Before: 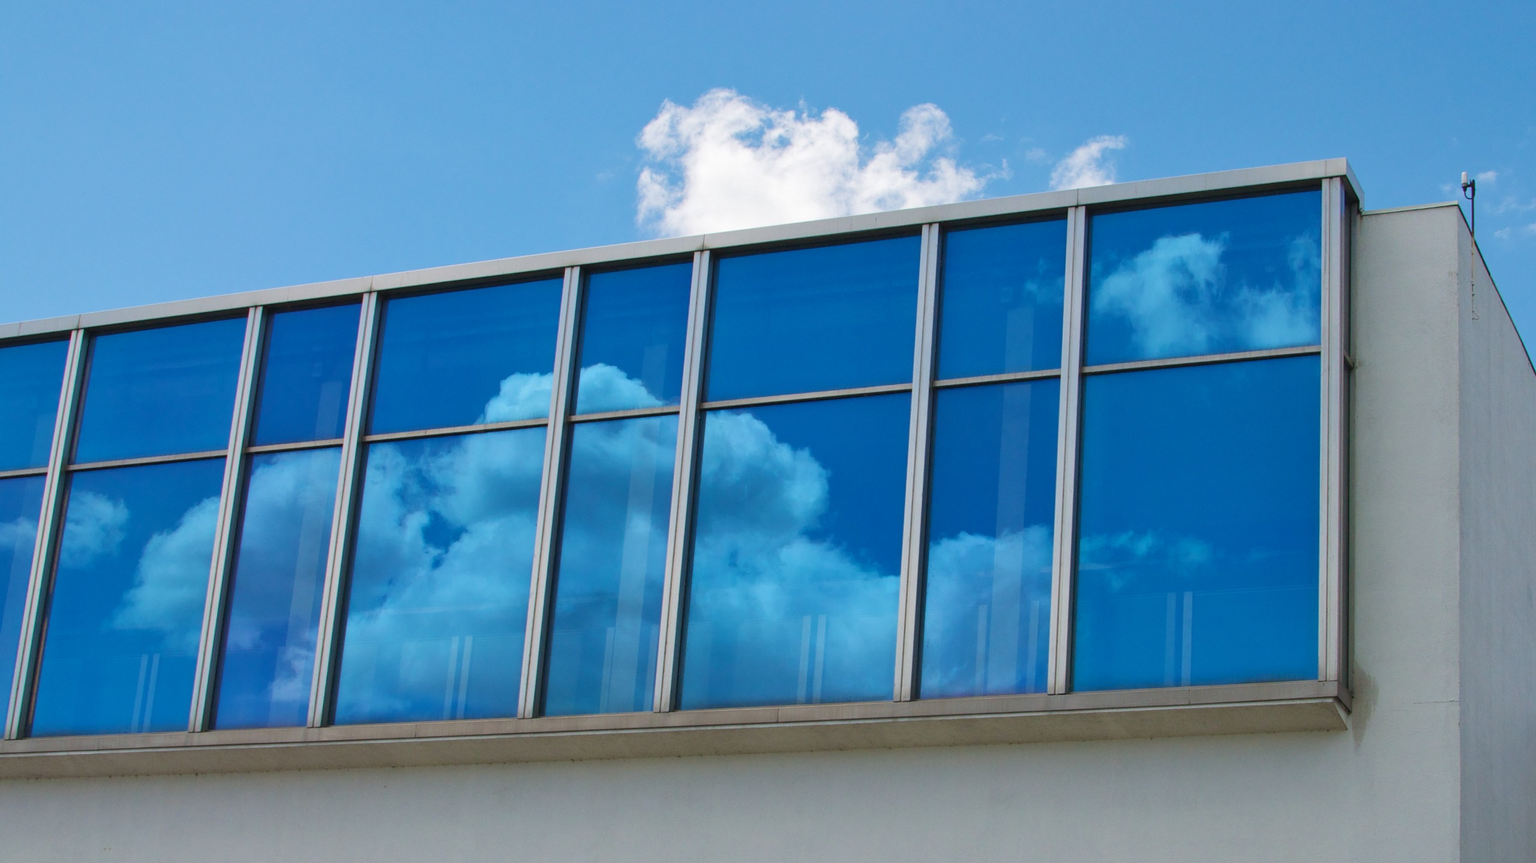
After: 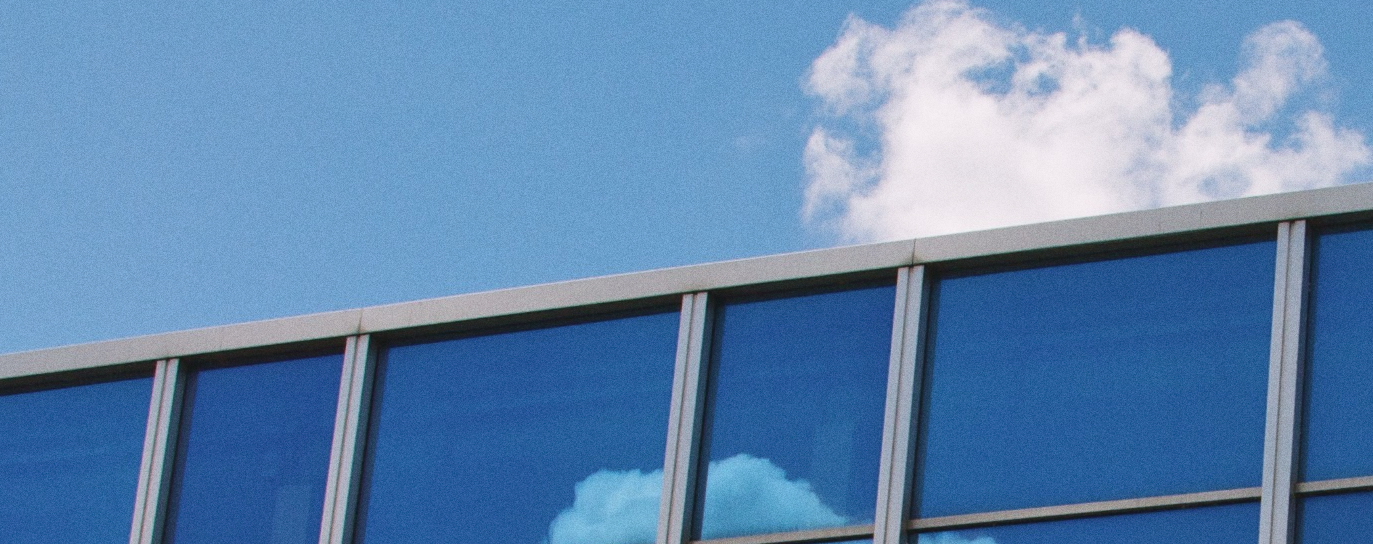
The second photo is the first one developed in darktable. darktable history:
color correction: highlights a* 3.12, highlights b* -1.55, shadows a* -0.101, shadows b* 2.52, saturation 0.98
grain: coarseness 0.09 ISO
contrast brightness saturation: contrast -0.08, brightness -0.04, saturation -0.11
crop: left 10.121%, top 10.631%, right 36.218%, bottom 51.526%
